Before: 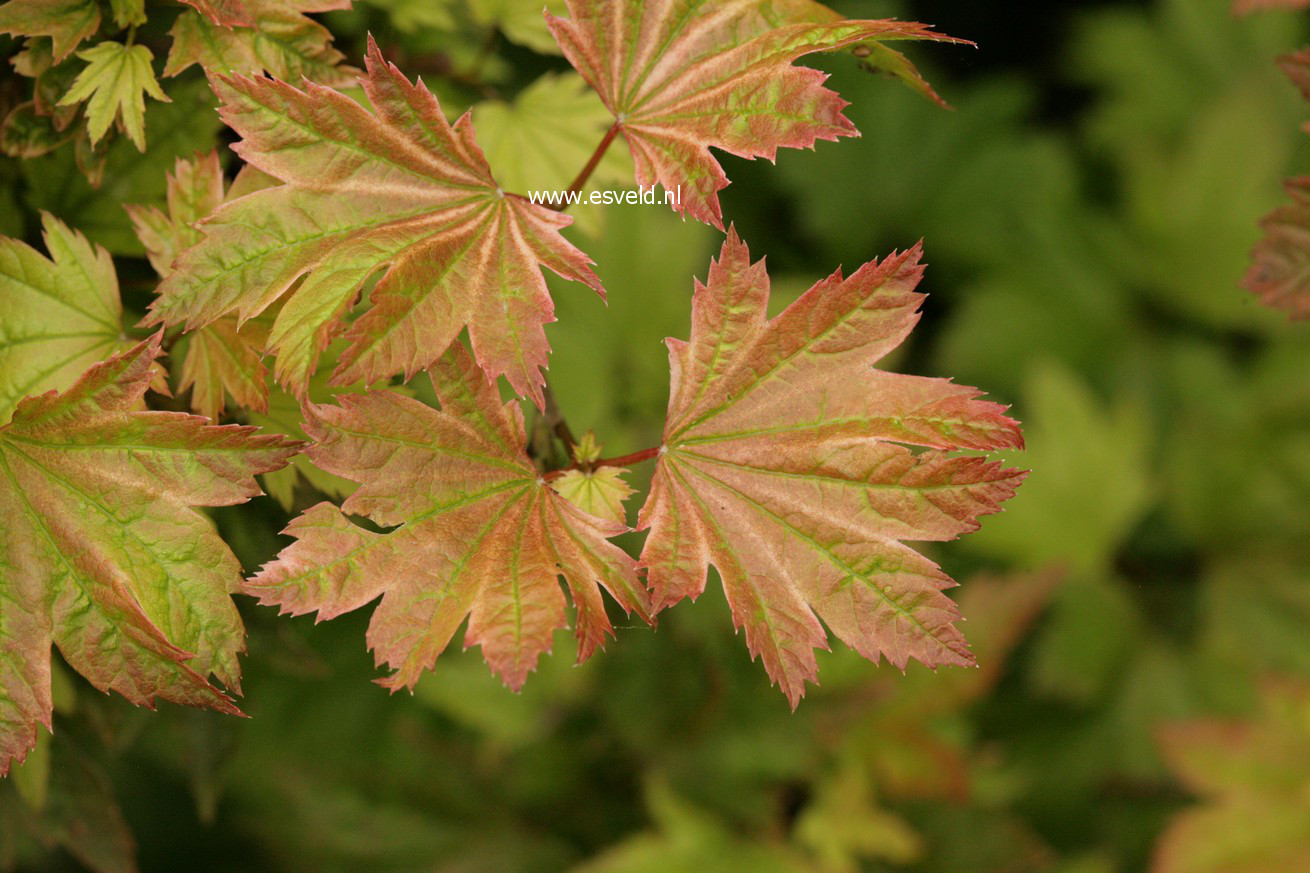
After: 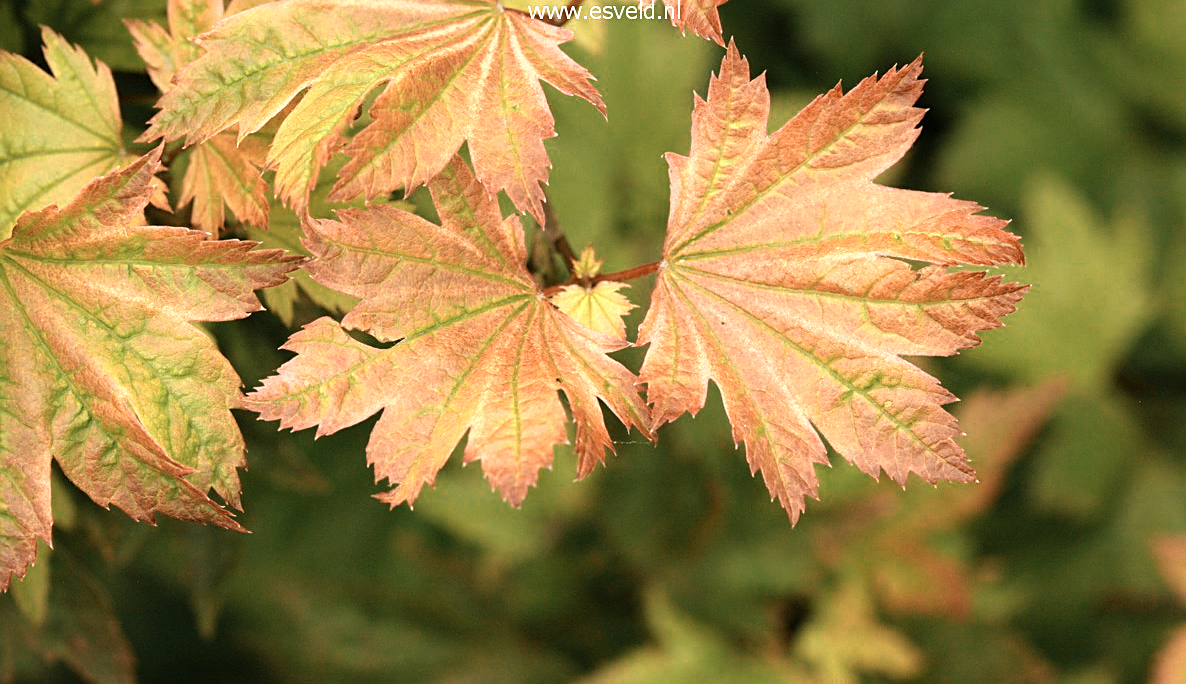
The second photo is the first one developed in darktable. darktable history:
crop: top 21.263%, right 9.465%, bottom 0.296%
sharpen: radius 1.977
color zones: curves: ch0 [(0.018, 0.548) (0.197, 0.654) (0.425, 0.447) (0.605, 0.658) (0.732, 0.579)]; ch1 [(0.105, 0.531) (0.224, 0.531) (0.386, 0.39) (0.618, 0.456) (0.732, 0.456) (0.956, 0.421)]; ch2 [(0.039, 0.583) (0.215, 0.465) (0.399, 0.544) (0.465, 0.548) (0.614, 0.447) (0.724, 0.43) (0.882, 0.623) (0.956, 0.632)], mix 34.05%
